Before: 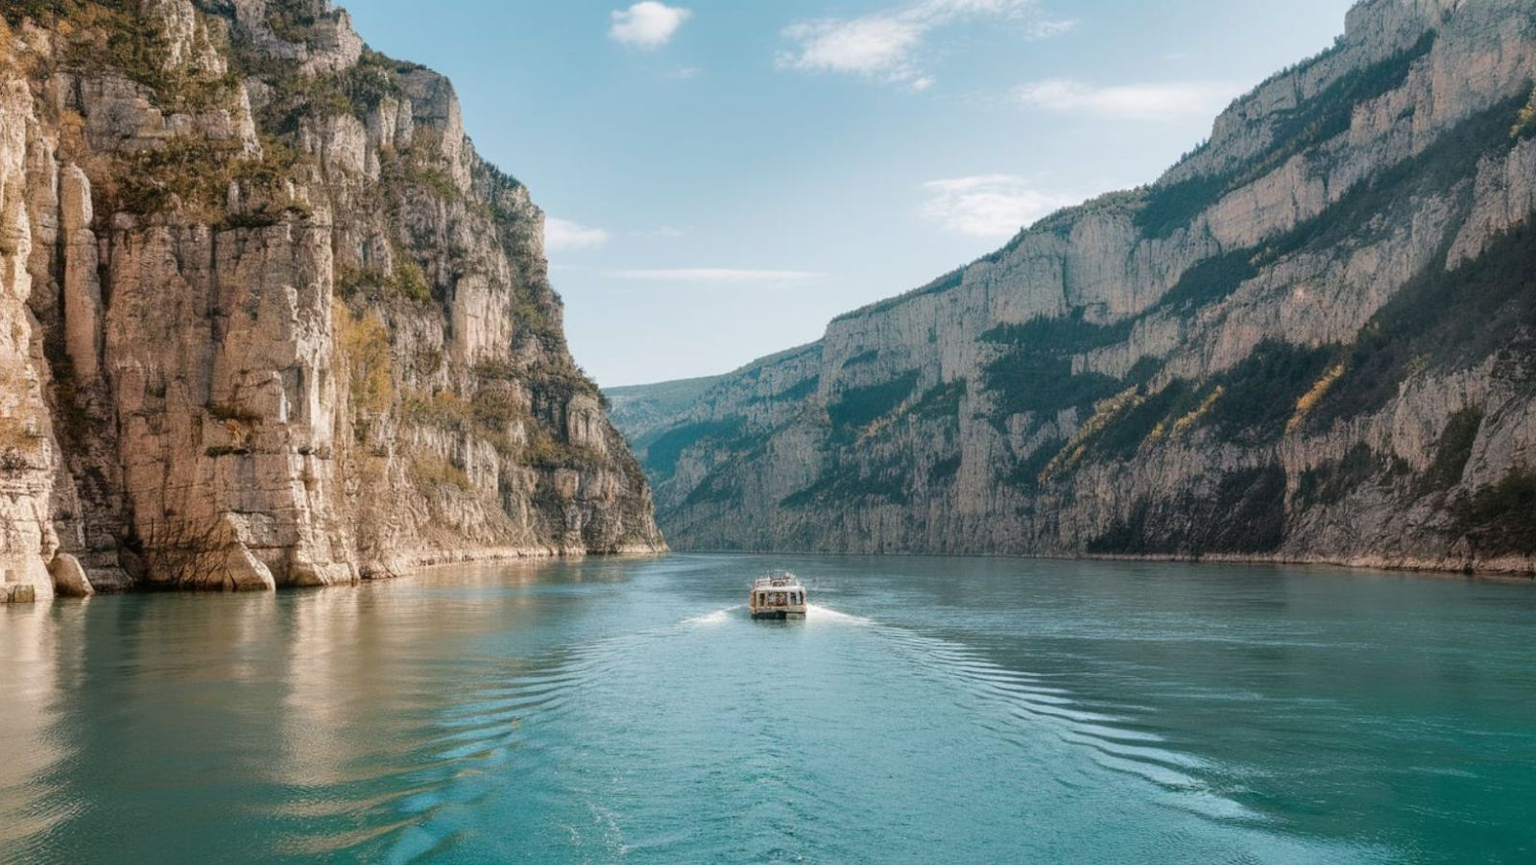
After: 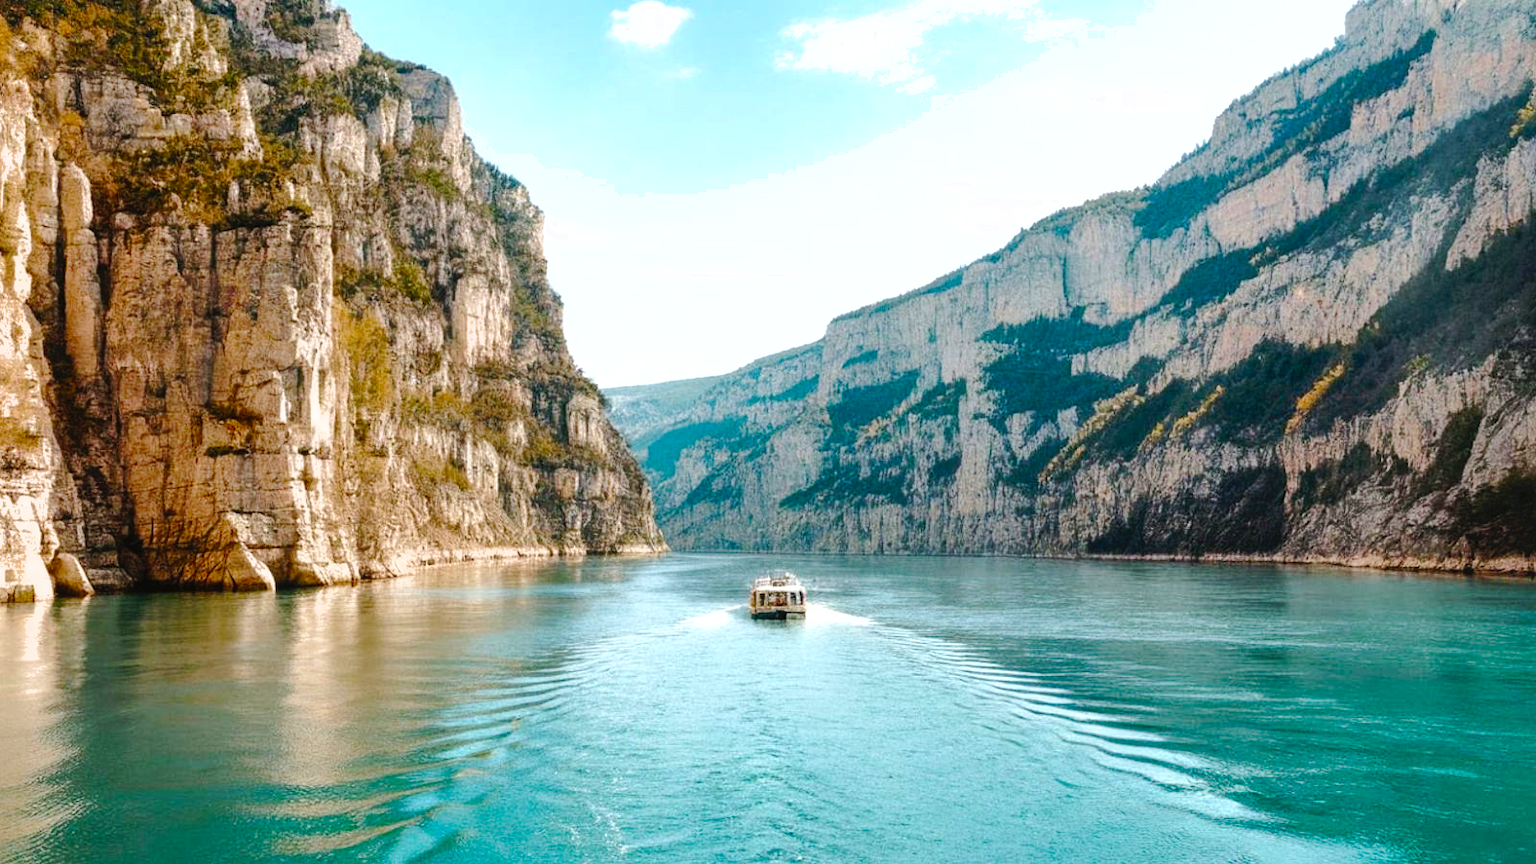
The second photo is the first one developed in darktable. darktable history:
color balance rgb: perceptual saturation grading › global saturation 25%, global vibrance 20%
tone curve: curves: ch0 [(0, 0) (0.003, 0.014) (0.011, 0.017) (0.025, 0.023) (0.044, 0.035) (0.069, 0.04) (0.1, 0.062) (0.136, 0.099) (0.177, 0.152) (0.224, 0.214) (0.277, 0.291) (0.335, 0.383) (0.399, 0.487) (0.468, 0.581) (0.543, 0.662) (0.623, 0.738) (0.709, 0.802) (0.801, 0.871) (0.898, 0.936) (1, 1)], preserve colors none
color zones: curves: ch0 [(0.27, 0.396) (0.563, 0.504) (0.75, 0.5) (0.787, 0.307)]
shadows and highlights: on, module defaults
tone equalizer: -8 EV -0.75 EV, -7 EV -0.7 EV, -6 EV -0.6 EV, -5 EV -0.4 EV, -3 EV 0.4 EV, -2 EV 0.6 EV, -1 EV 0.7 EV, +0 EV 0.75 EV, edges refinement/feathering 500, mask exposure compensation -1.57 EV, preserve details no
exposure: exposure 0.207 EV, compensate highlight preservation false
